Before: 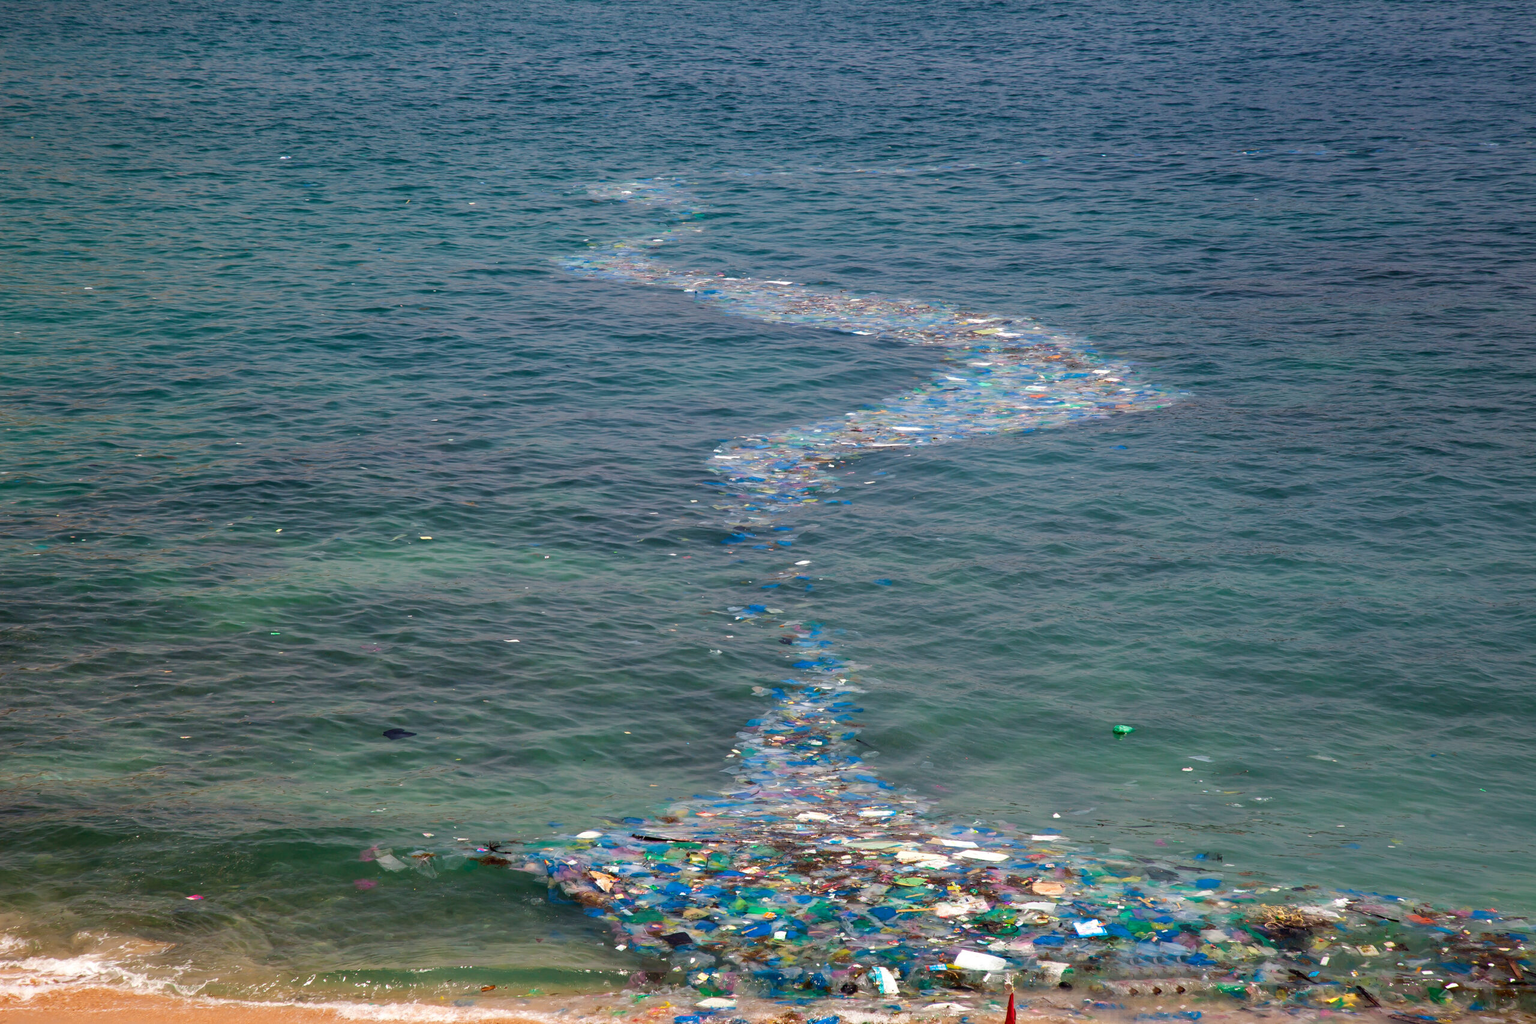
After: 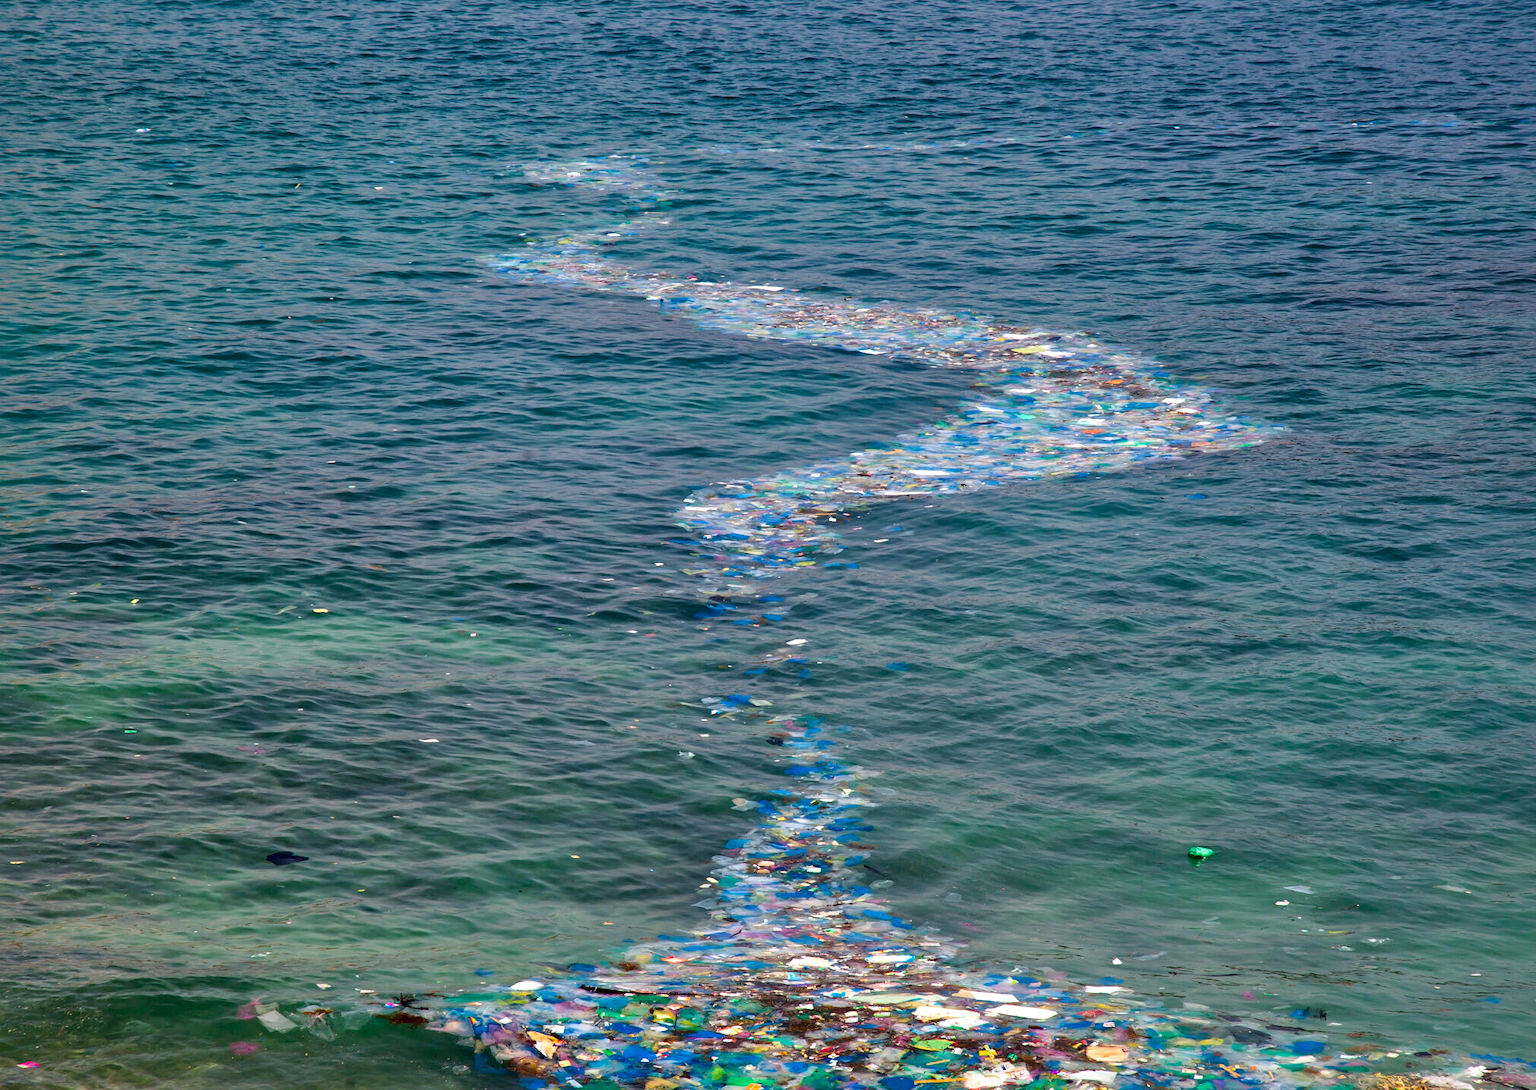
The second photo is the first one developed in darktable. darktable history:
shadows and highlights: soften with gaussian
color balance rgb: perceptual saturation grading › global saturation 34.05%, global vibrance 5.56%
crop: left 11.225%, top 5.381%, right 9.565%, bottom 10.314%
local contrast: mode bilateral grid, contrast 25, coarseness 60, detail 151%, midtone range 0.2
